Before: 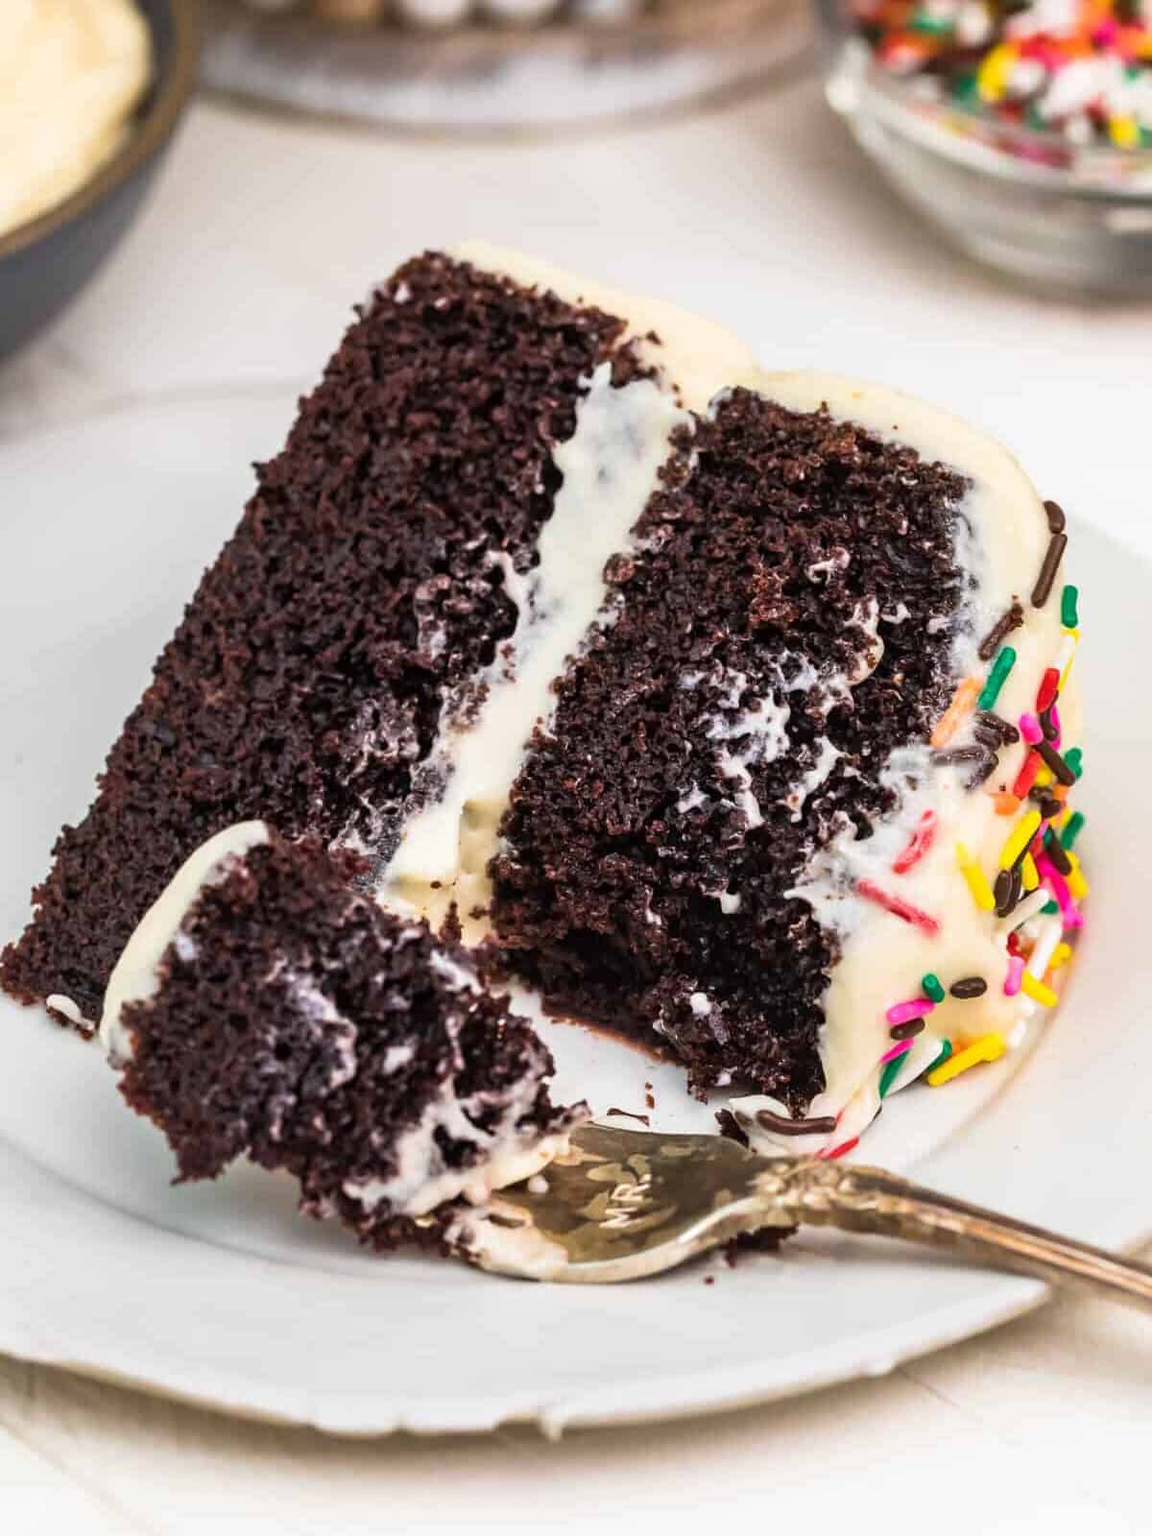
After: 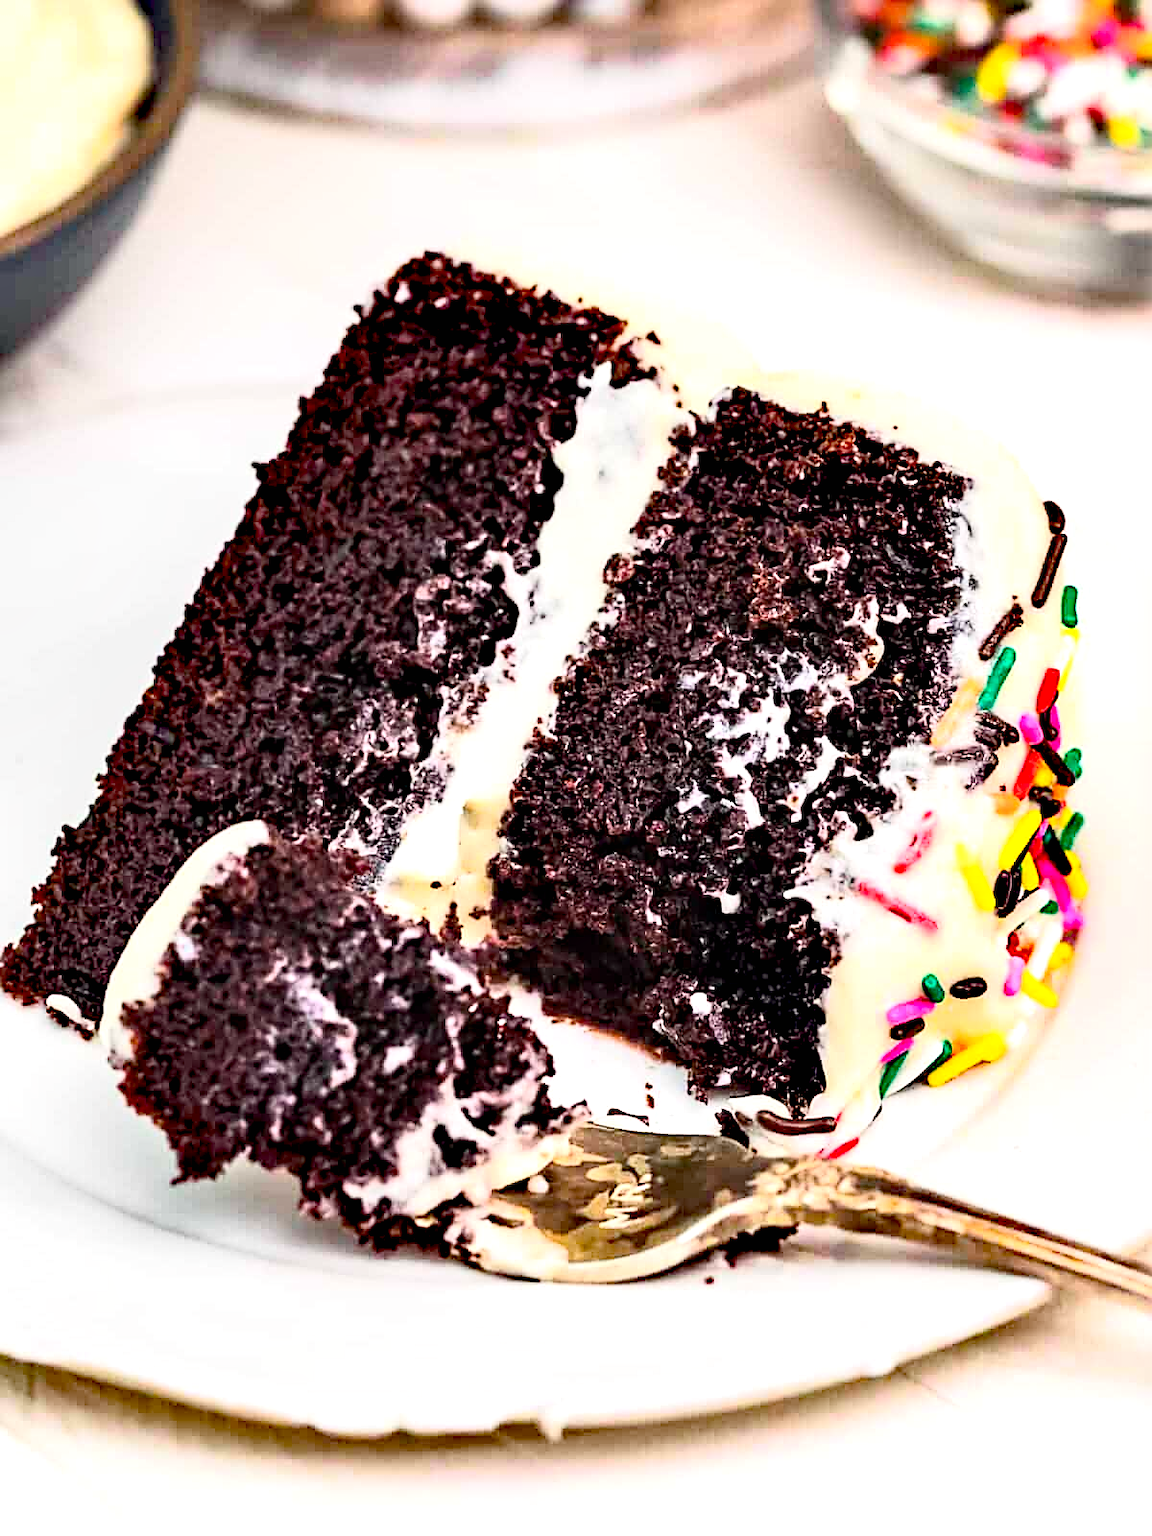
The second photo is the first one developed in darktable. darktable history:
sharpen: amount 0.574
tone curve: curves: ch0 [(0, 0.003) (0.117, 0.101) (0.257, 0.246) (0.408, 0.432) (0.632, 0.716) (0.795, 0.884) (1, 1)]; ch1 [(0, 0) (0.227, 0.197) (0.405, 0.421) (0.501, 0.501) (0.522, 0.526) (0.546, 0.564) (0.589, 0.602) (0.696, 0.761) (0.976, 0.992)]; ch2 [(0, 0) (0.208, 0.176) (0.377, 0.38) (0.5, 0.5) (0.537, 0.534) (0.571, 0.577) (0.627, 0.64) (0.698, 0.76) (1, 1)], color space Lab, independent channels
base curve: fusion 1, preserve colors none
